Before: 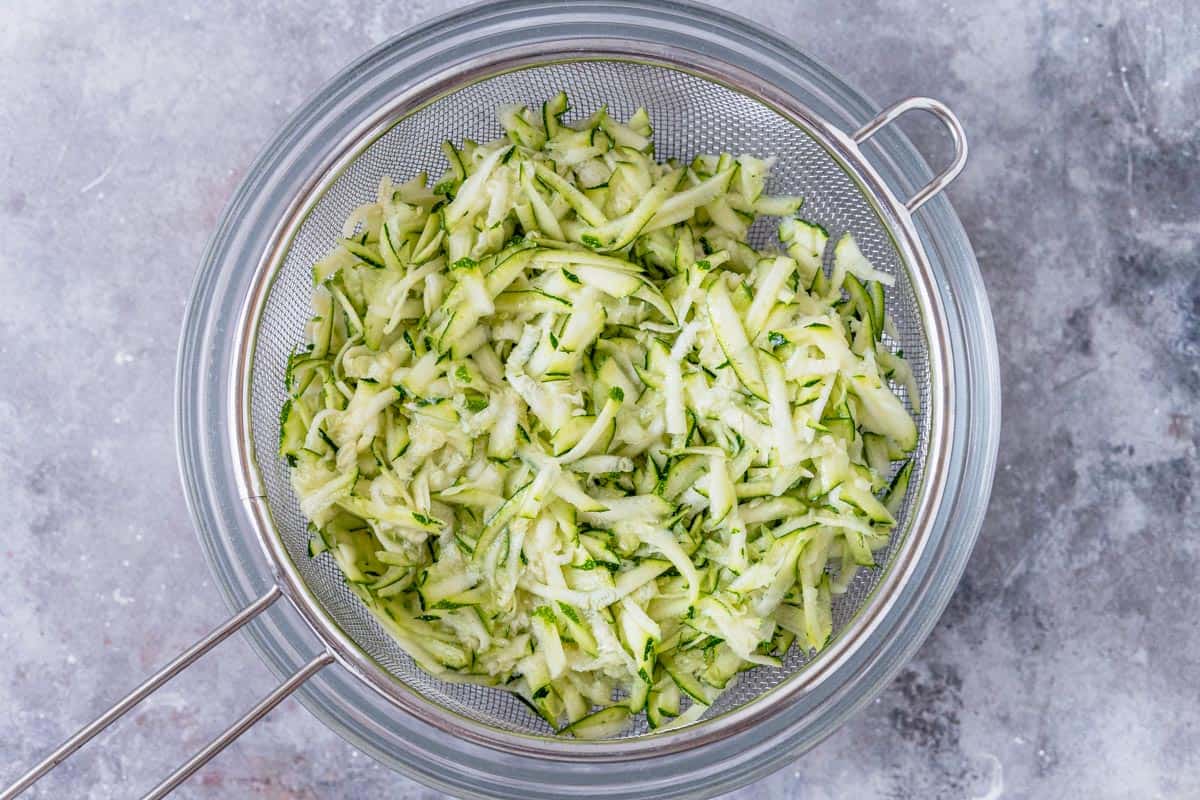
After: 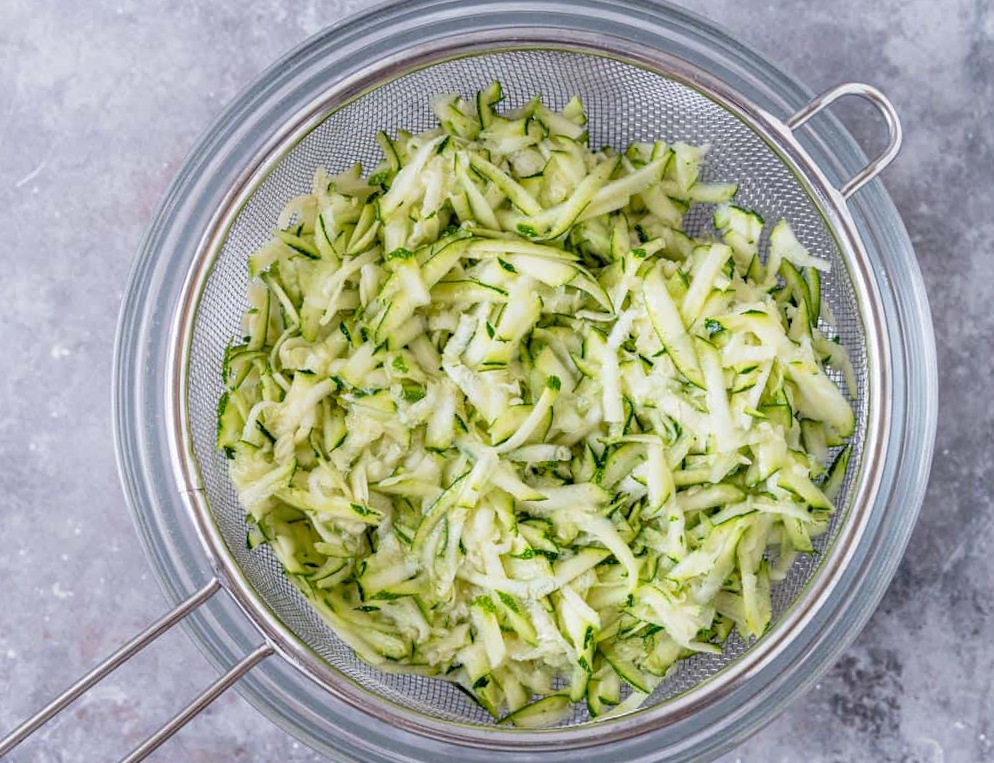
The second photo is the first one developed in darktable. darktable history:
crop and rotate: angle 0.604°, left 4.545%, top 0.716%, right 11.235%, bottom 2.38%
